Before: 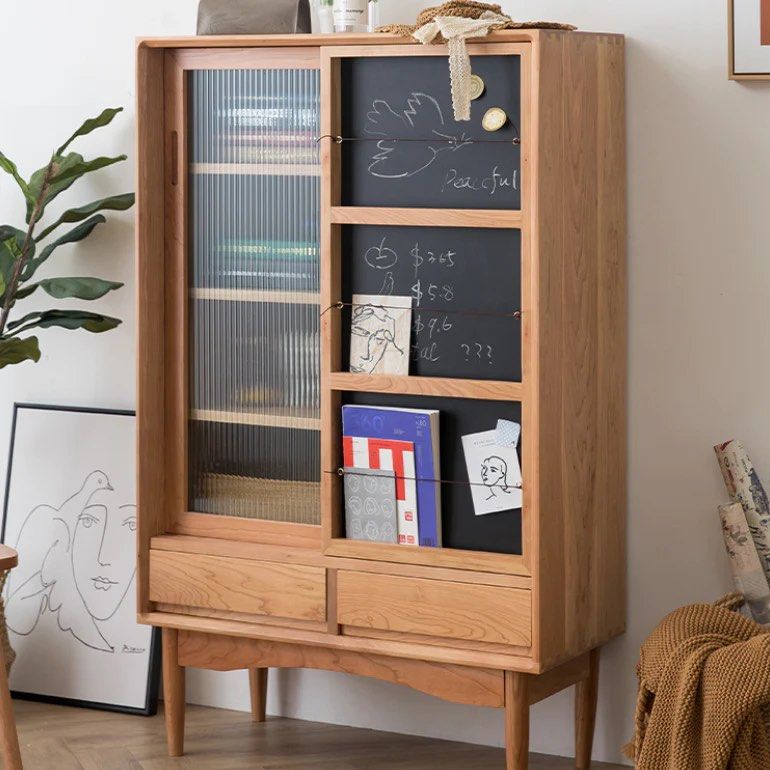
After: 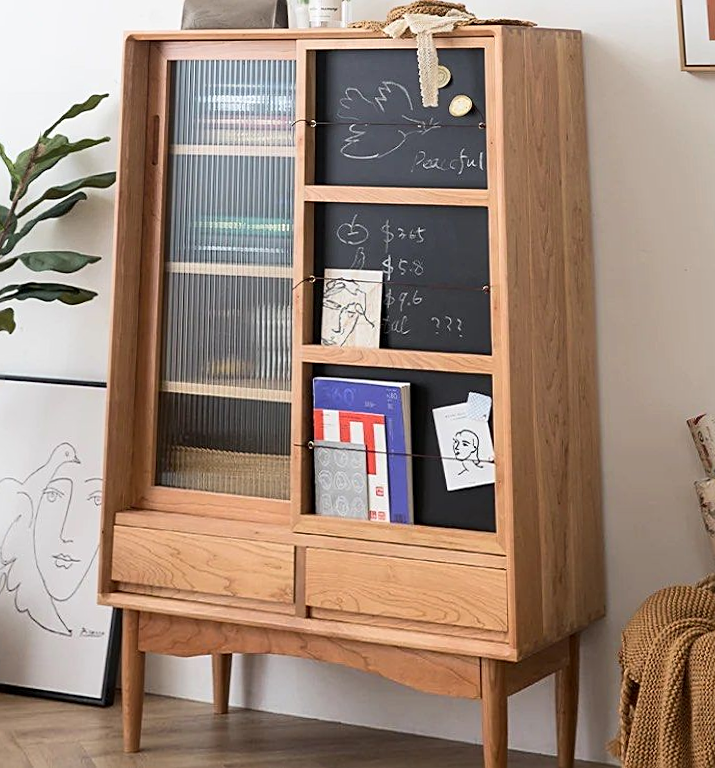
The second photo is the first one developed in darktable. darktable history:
rotate and perspective: rotation 0.215°, lens shift (vertical) -0.139, crop left 0.069, crop right 0.939, crop top 0.002, crop bottom 0.996
contrast brightness saturation: contrast 0.15, brightness 0.05
sharpen: on, module defaults
